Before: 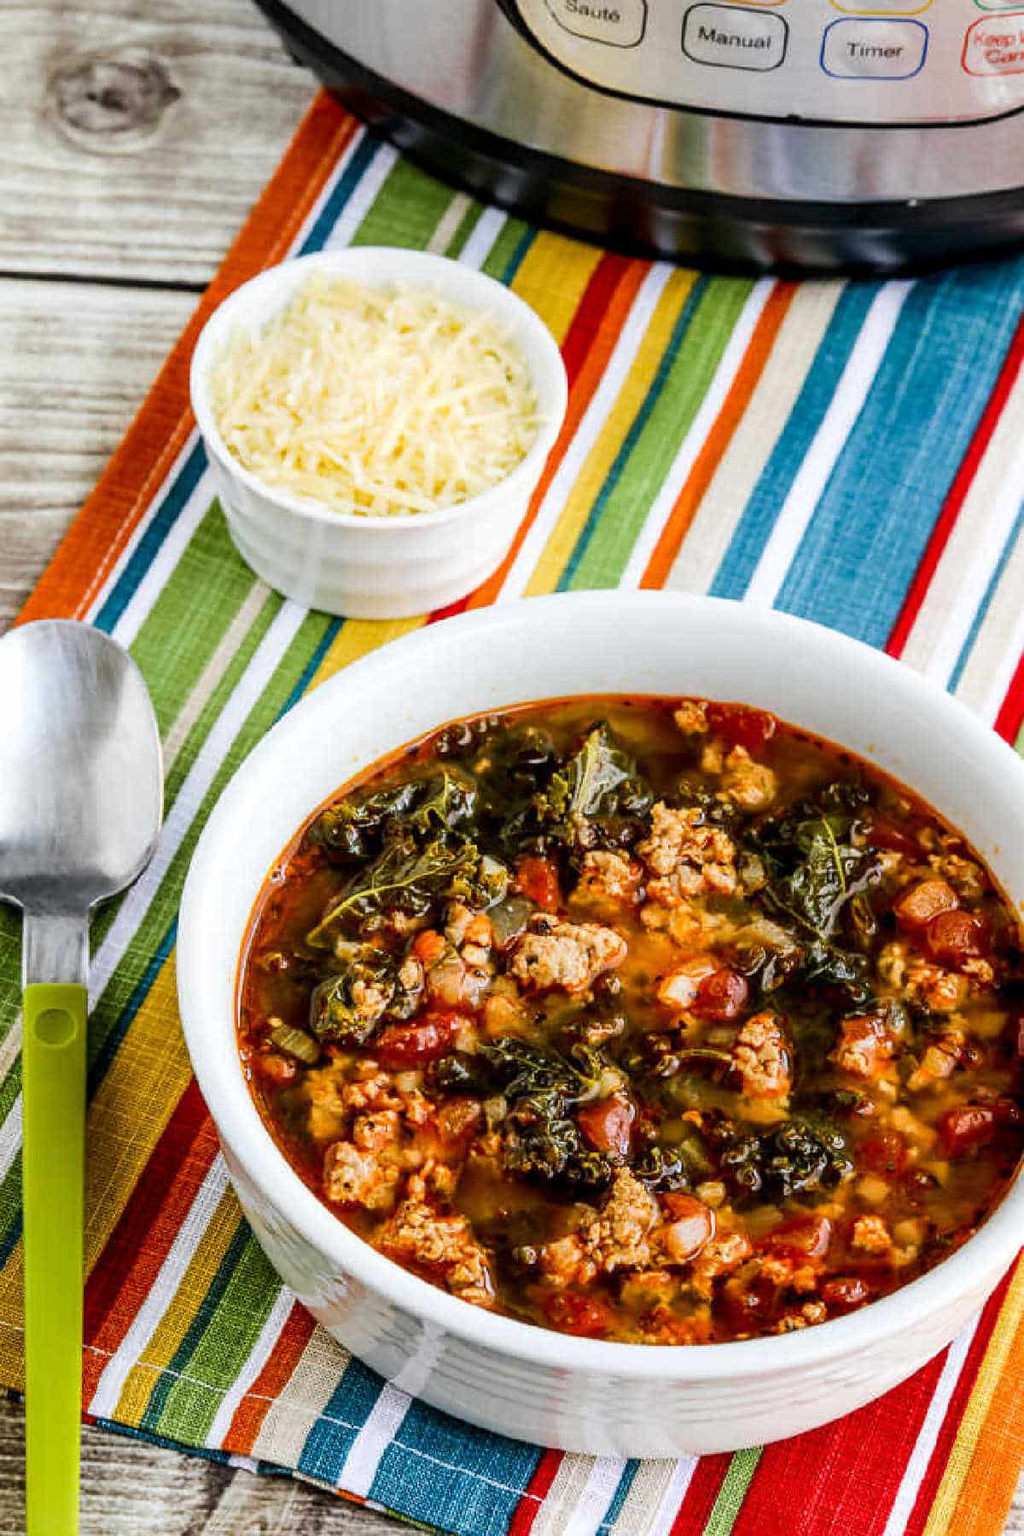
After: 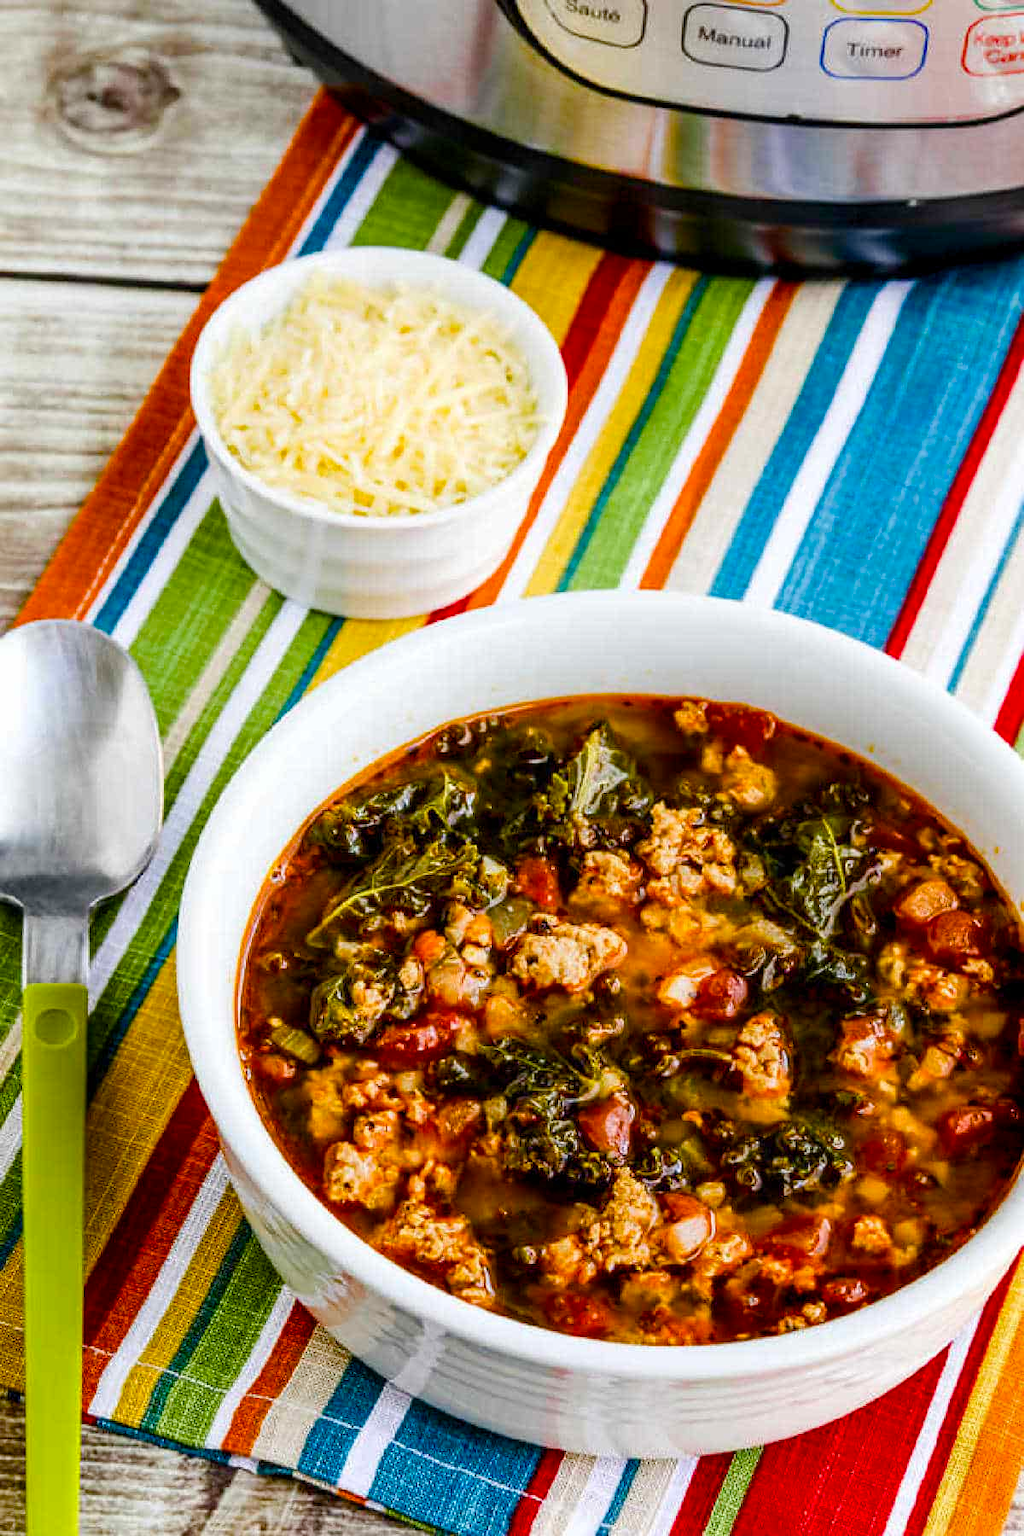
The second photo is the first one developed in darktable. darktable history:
color balance rgb: power › hue 62.32°, linear chroma grading › global chroma 14.427%, perceptual saturation grading › global saturation 38.868%, perceptual saturation grading › highlights -50.479%, perceptual saturation grading › shadows 30.962%, global vibrance 20%
